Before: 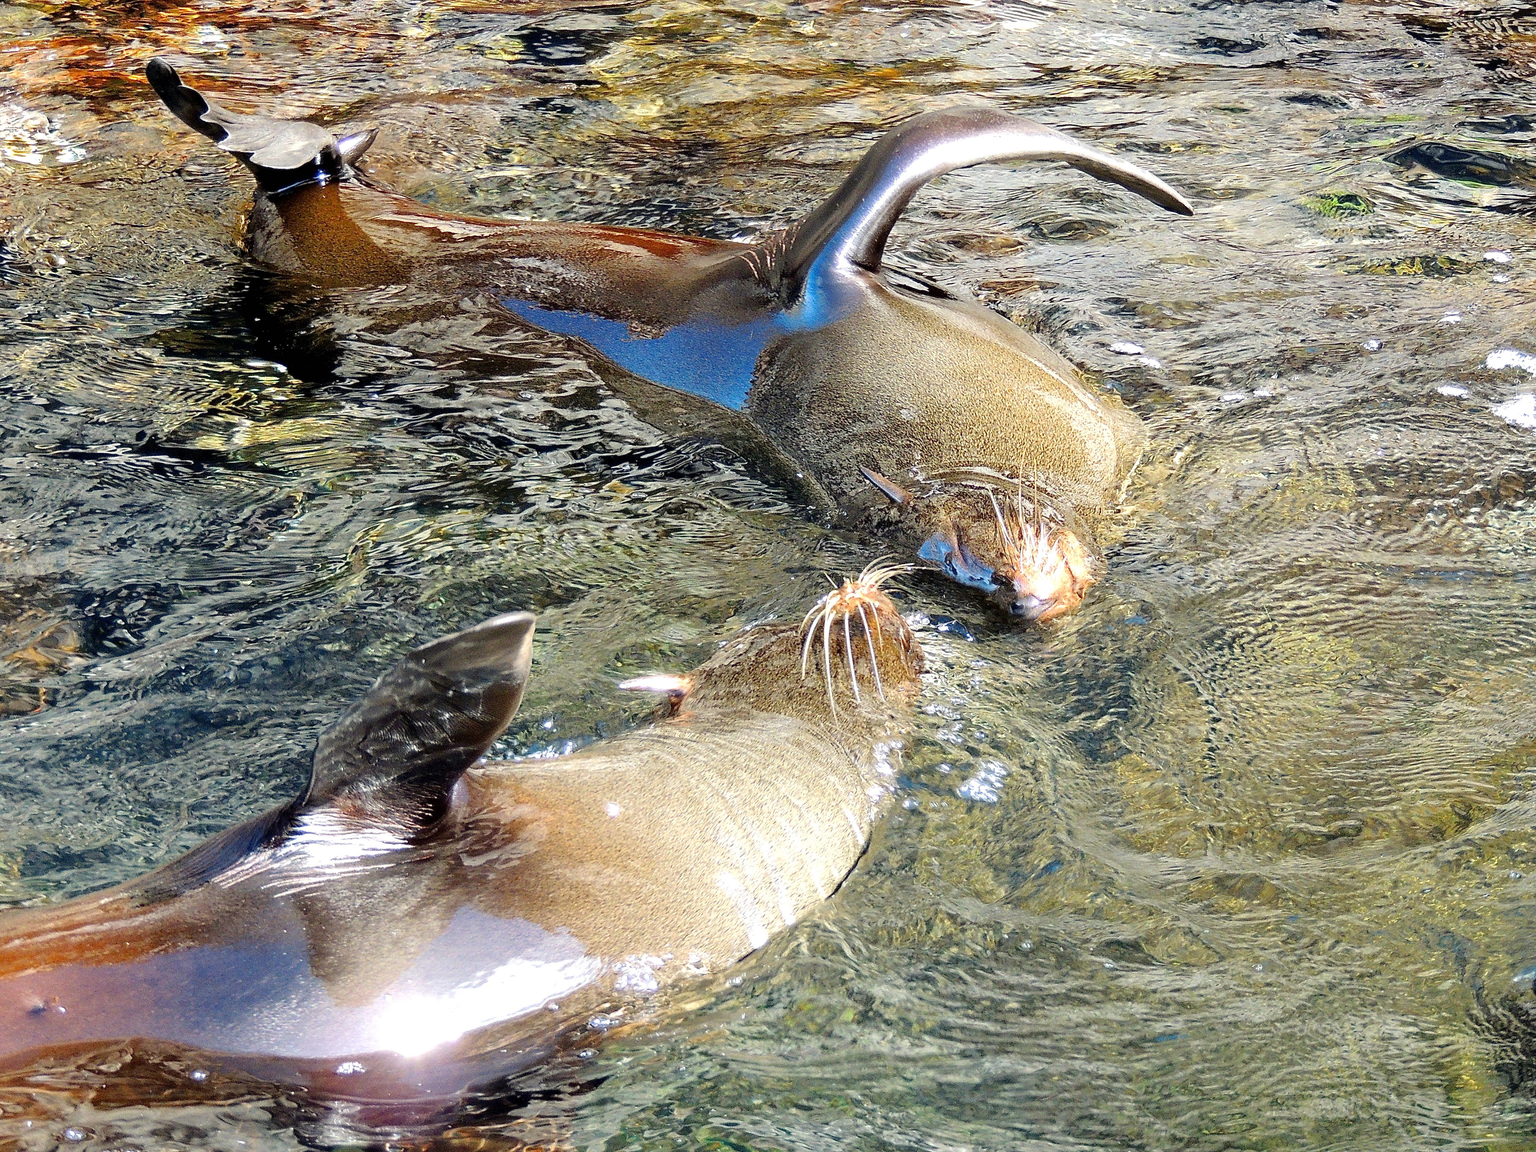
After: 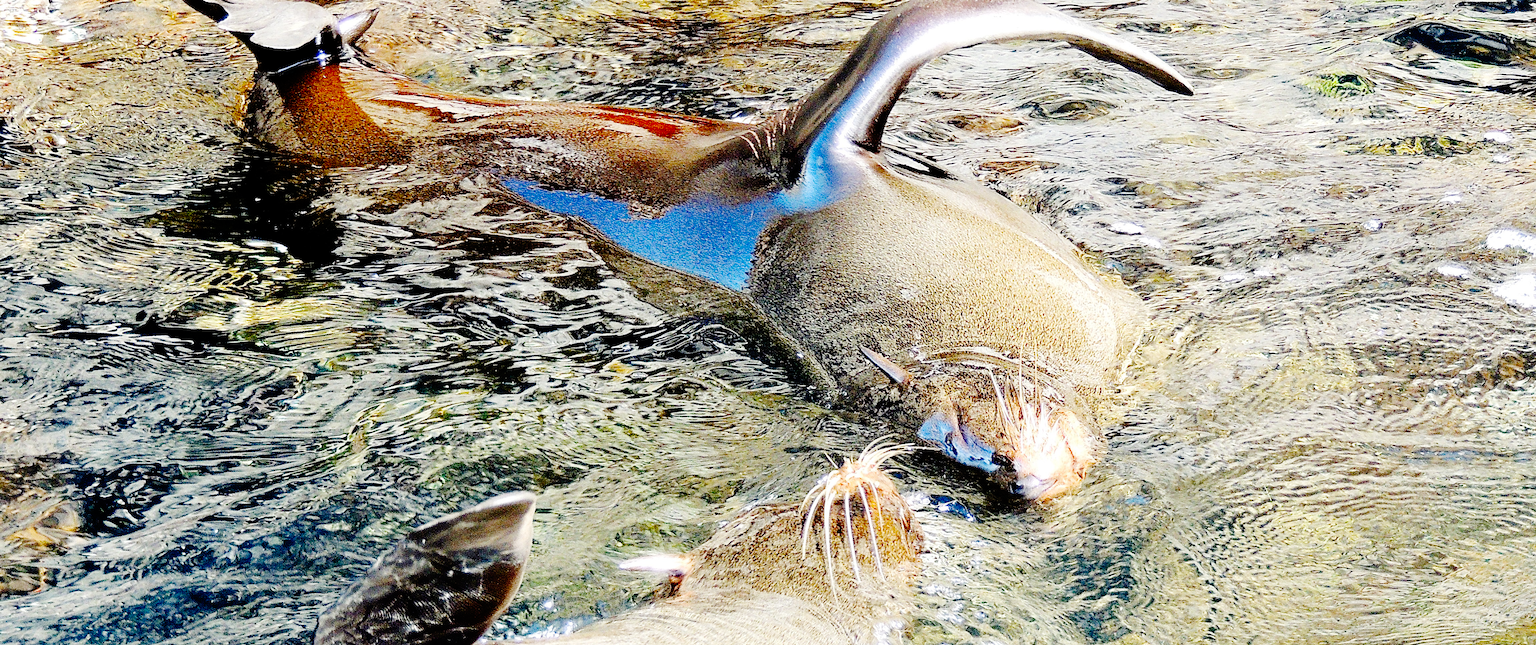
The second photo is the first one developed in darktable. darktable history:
crop and rotate: top 10.451%, bottom 33.493%
base curve: curves: ch0 [(0, 0) (0.036, 0.01) (0.123, 0.254) (0.258, 0.504) (0.507, 0.748) (1, 1)], preserve colors none
